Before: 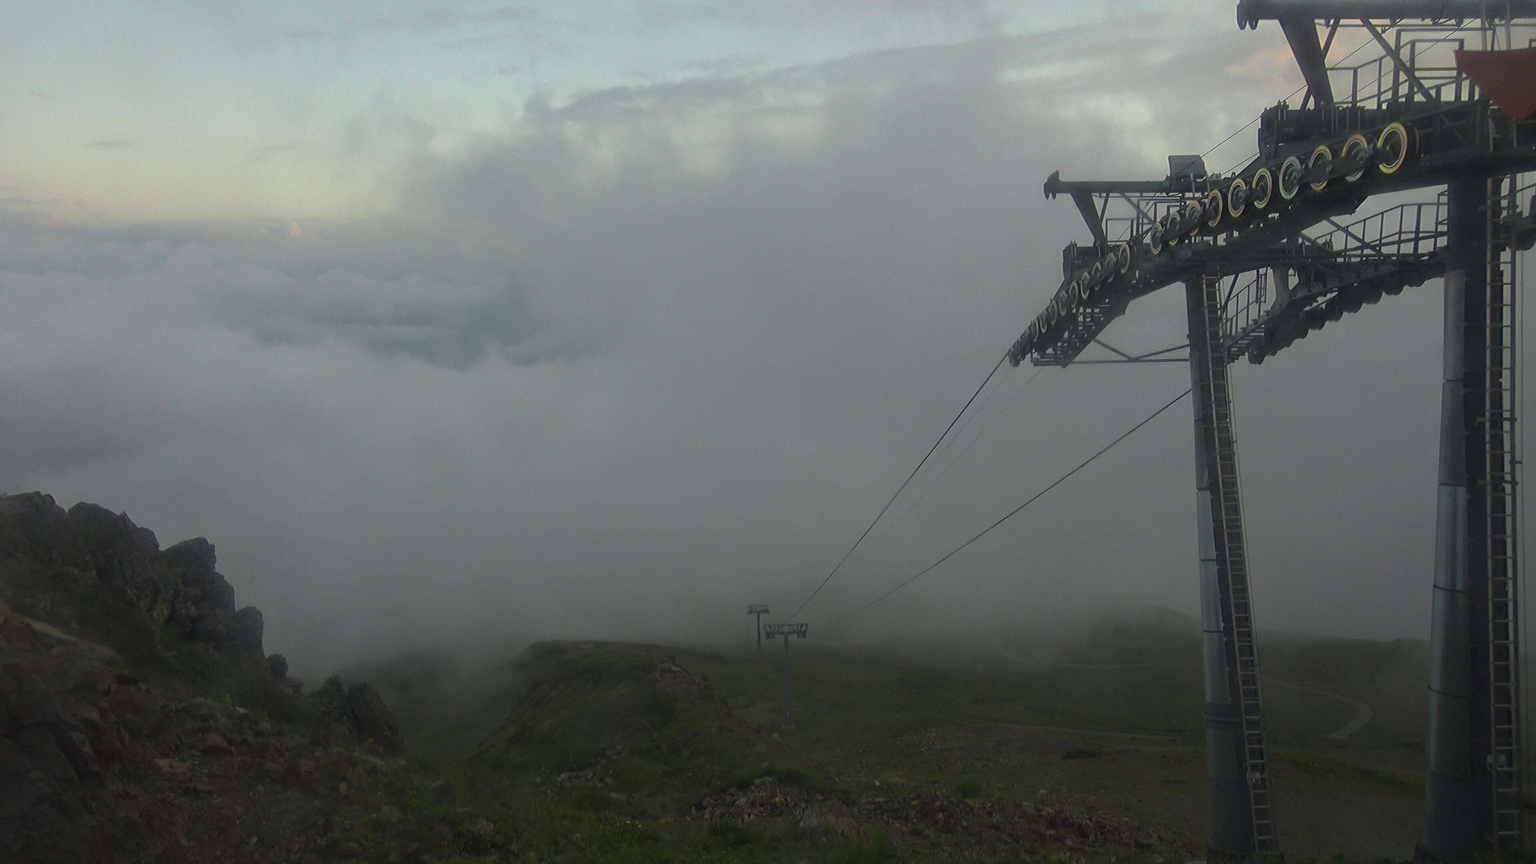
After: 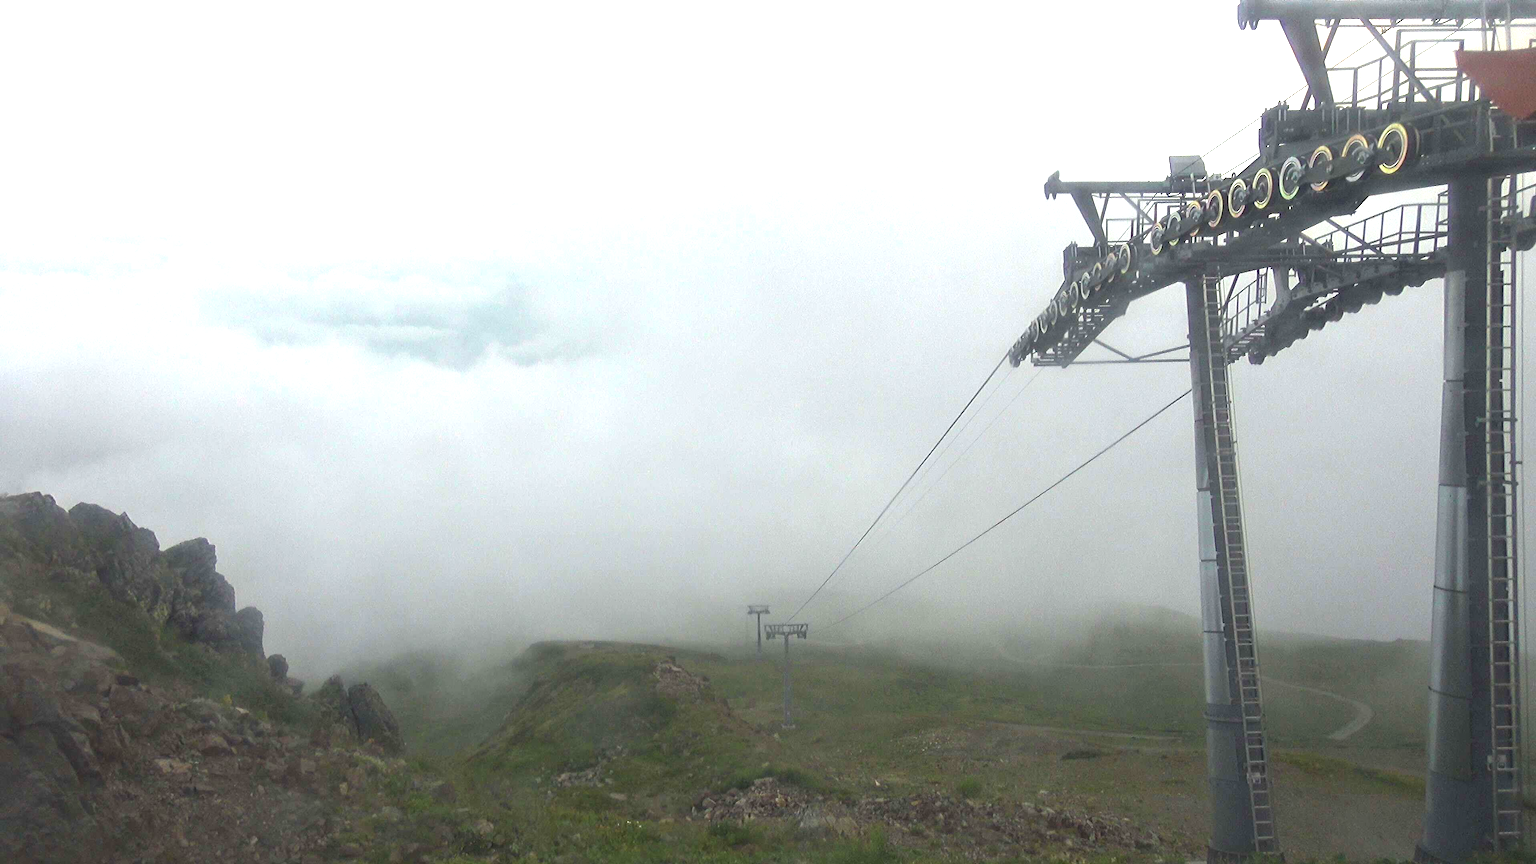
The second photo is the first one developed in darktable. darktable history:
white balance: red 1, blue 1
shadows and highlights: shadows -10, white point adjustment 1.5, highlights 10
exposure: black level correction 0, exposure 1.975 EV, compensate exposure bias true, compensate highlight preservation false
